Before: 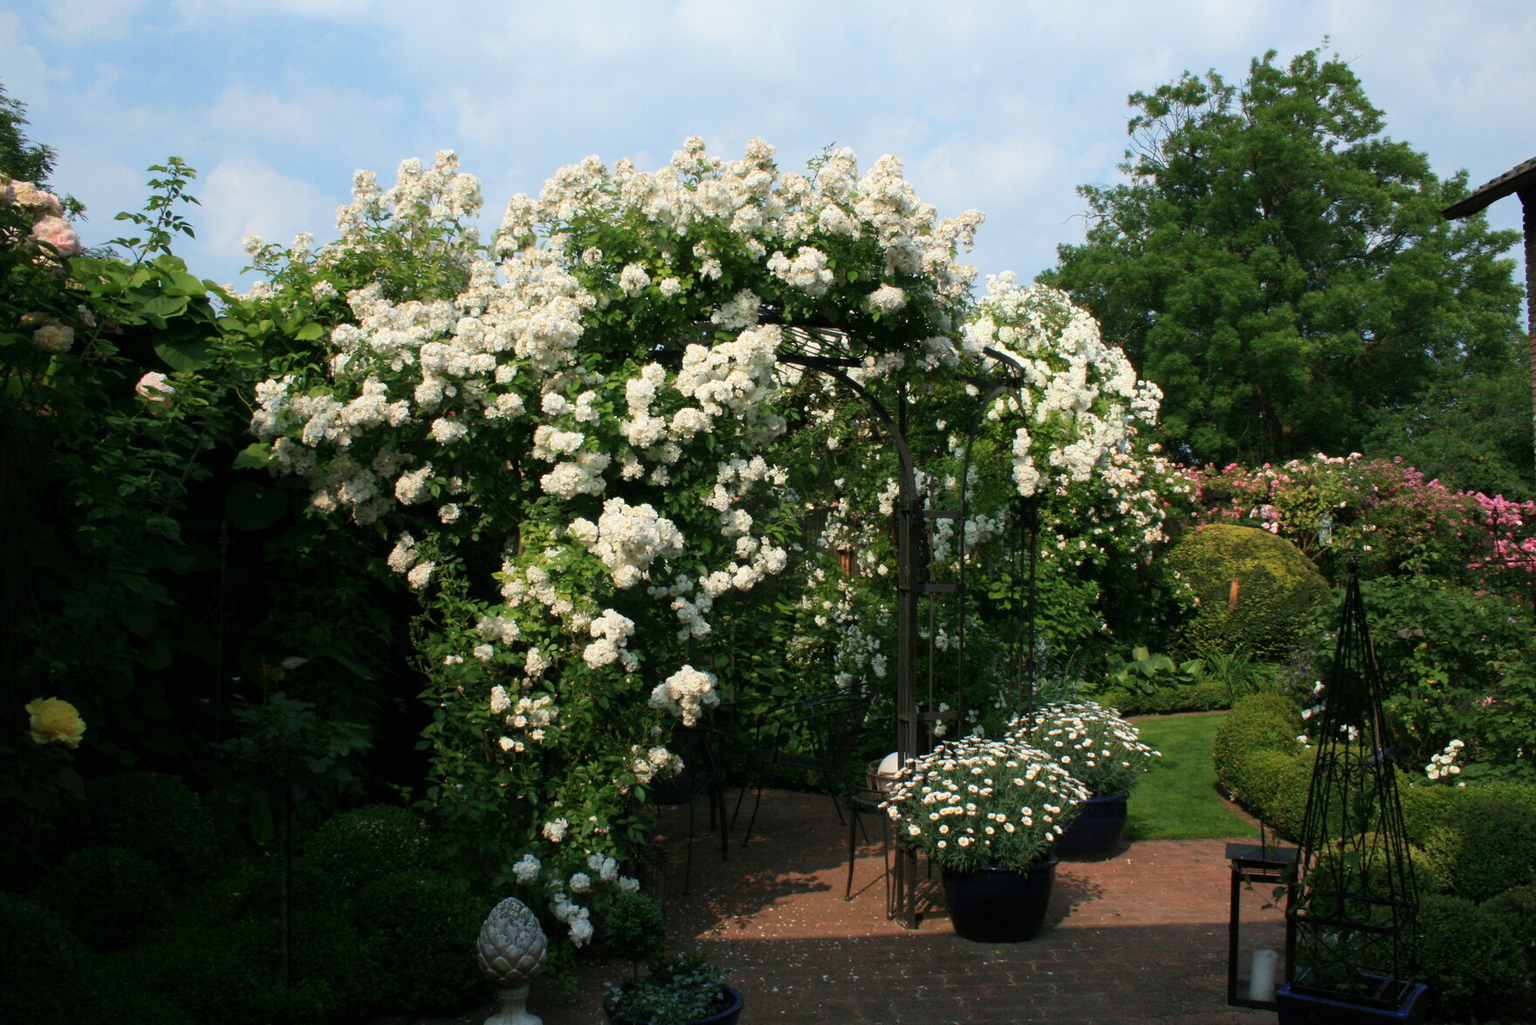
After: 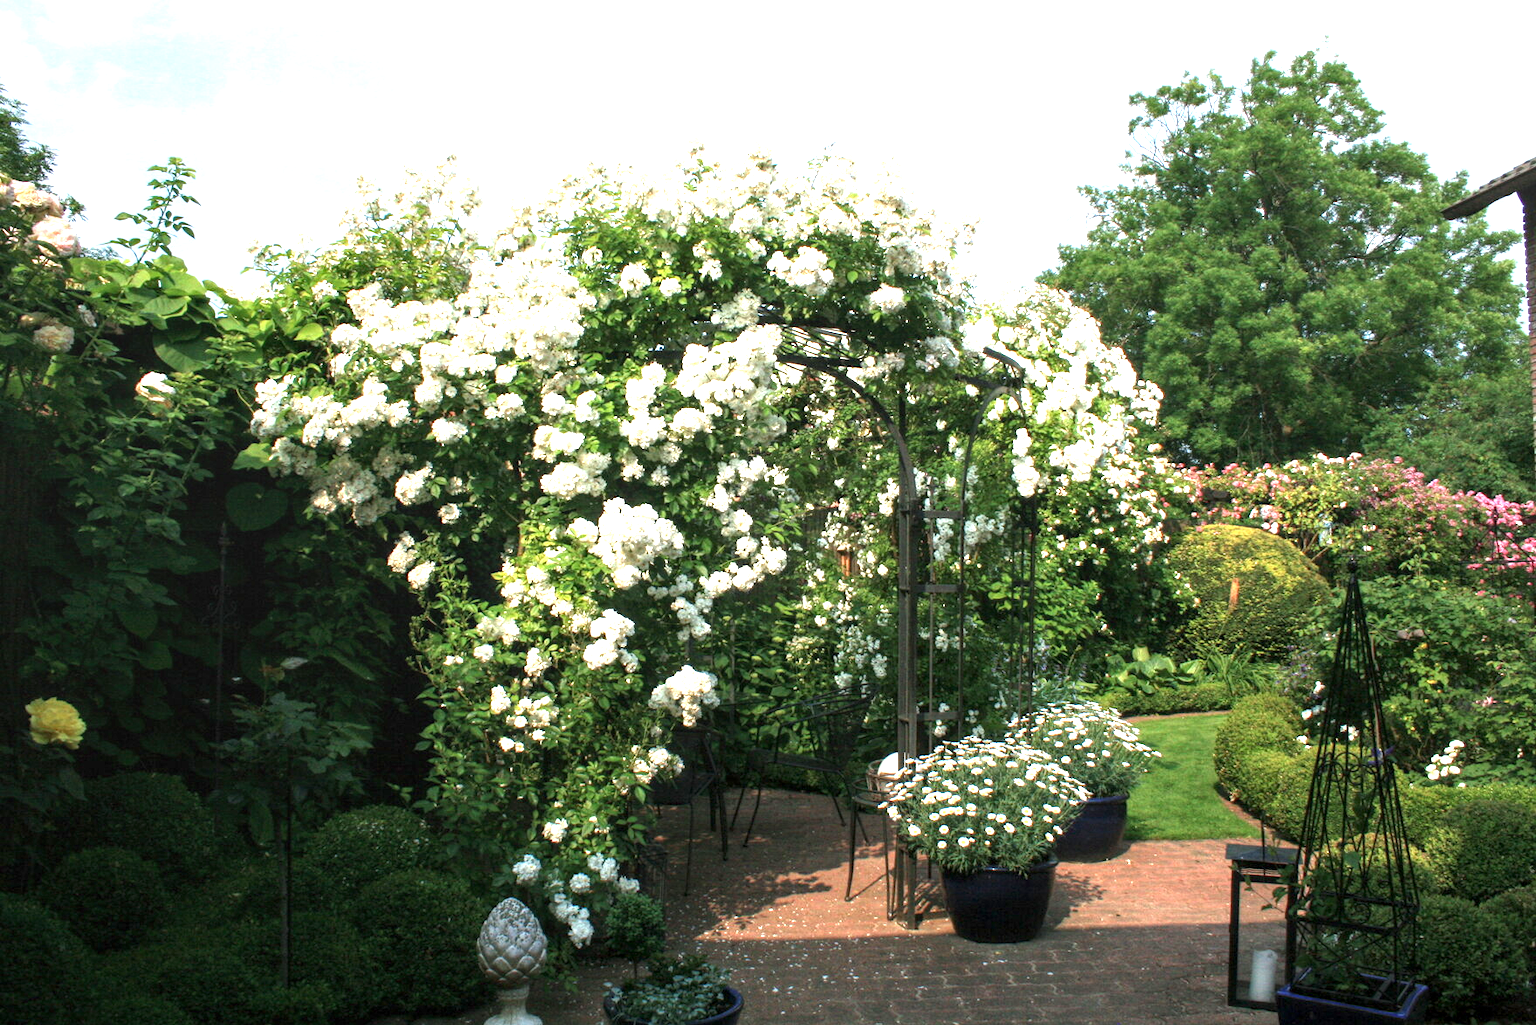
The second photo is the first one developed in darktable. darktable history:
contrast brightness saturation: saturation -0.039
local contrast: on, module defaults
exposure: black level correction 0, exposure 1.464 EV, compensate highlight preservation false
